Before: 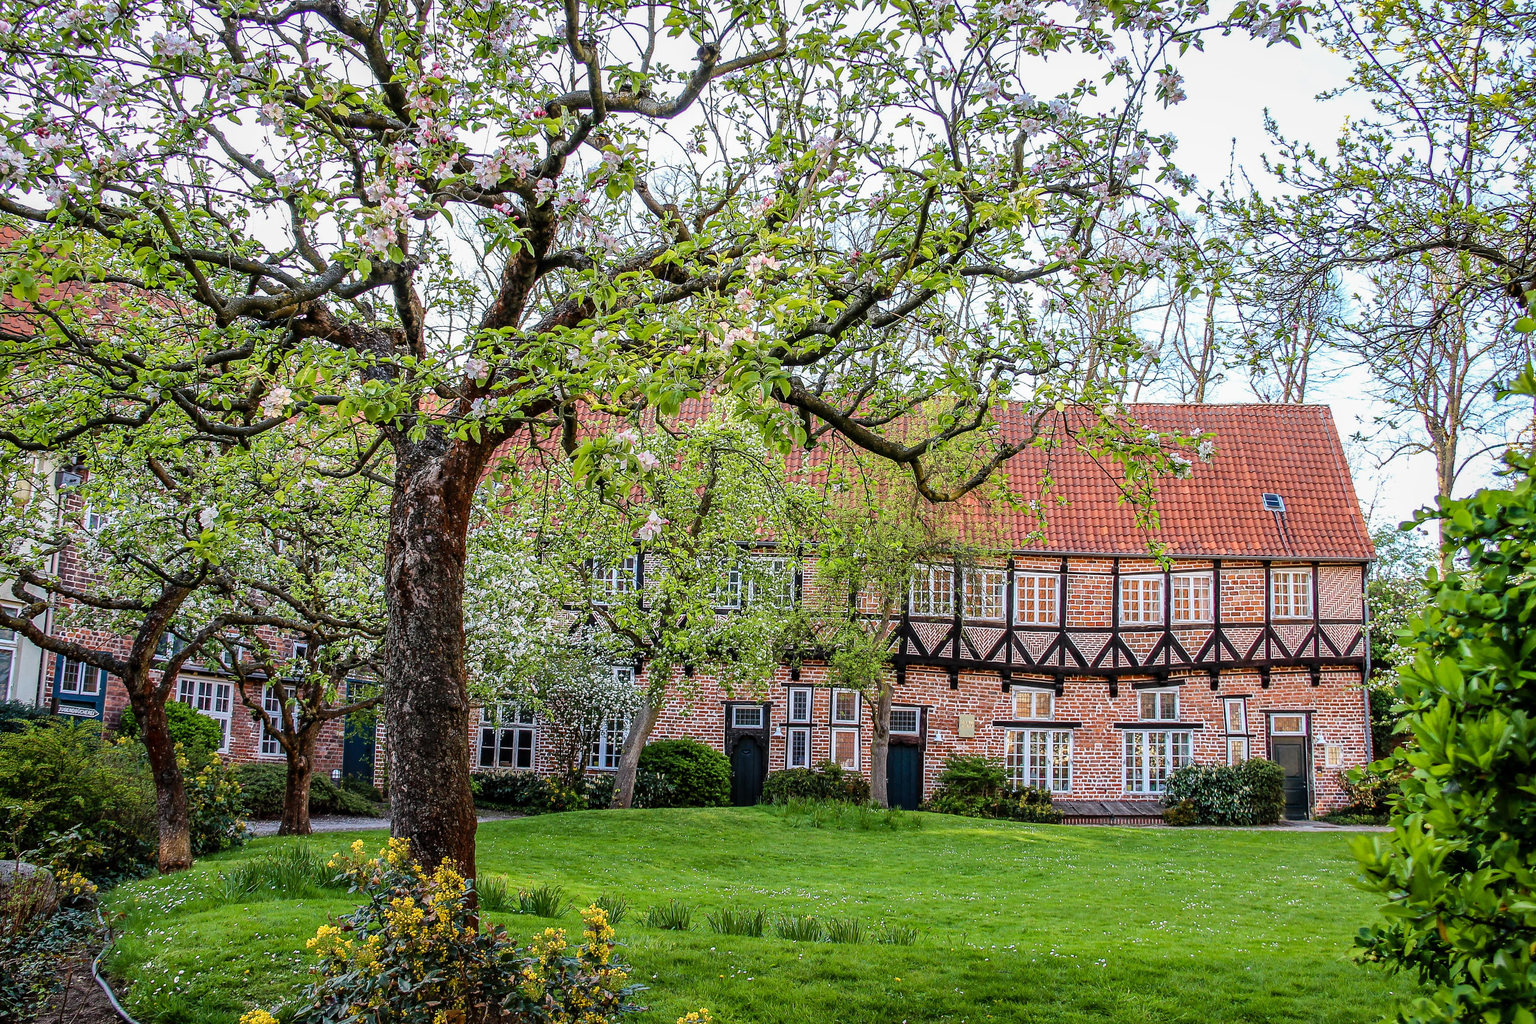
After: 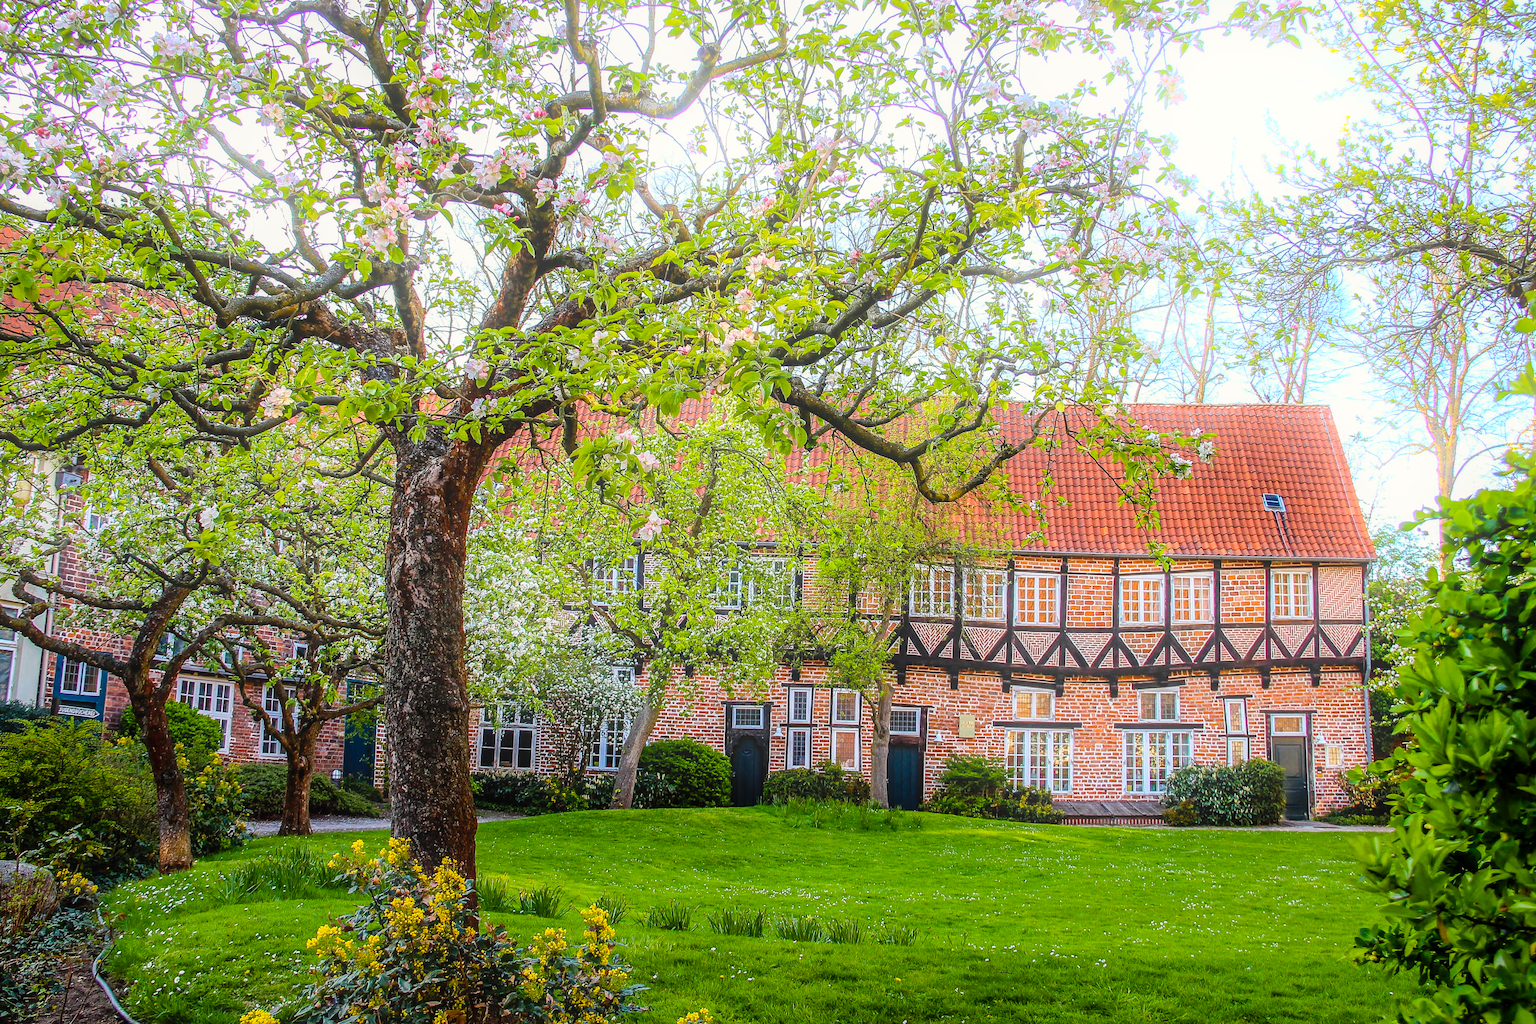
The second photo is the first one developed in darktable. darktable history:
color balance rgb: perceptual saturation grading › global saturation 25%, global vibrance 20%
bloom: on, module defaults
color correction: highlights b* 3
